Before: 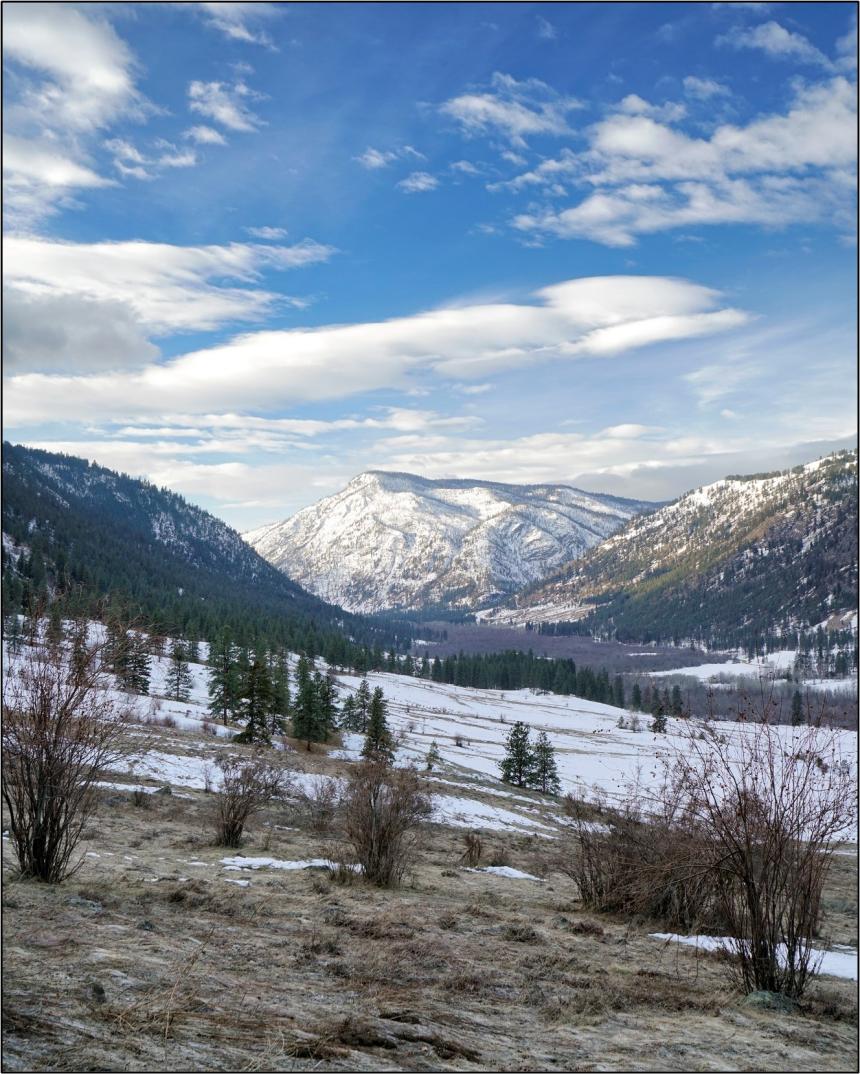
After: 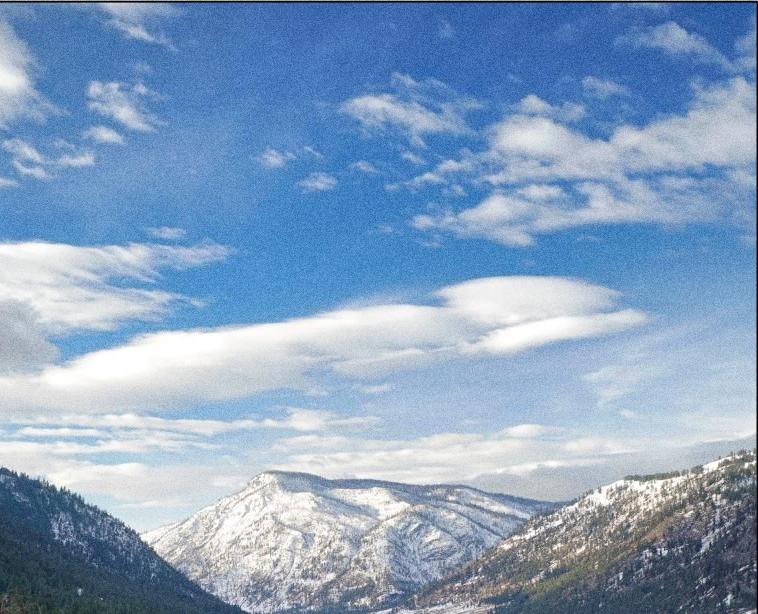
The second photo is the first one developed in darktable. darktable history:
crop and rotate: left 11.812%, bottom 42.776%
shadows and highlights: shadows 20.55, highlights -20.99, soften with gaussian
grain: coarseness 9.61 ISO, strength 35.62%
